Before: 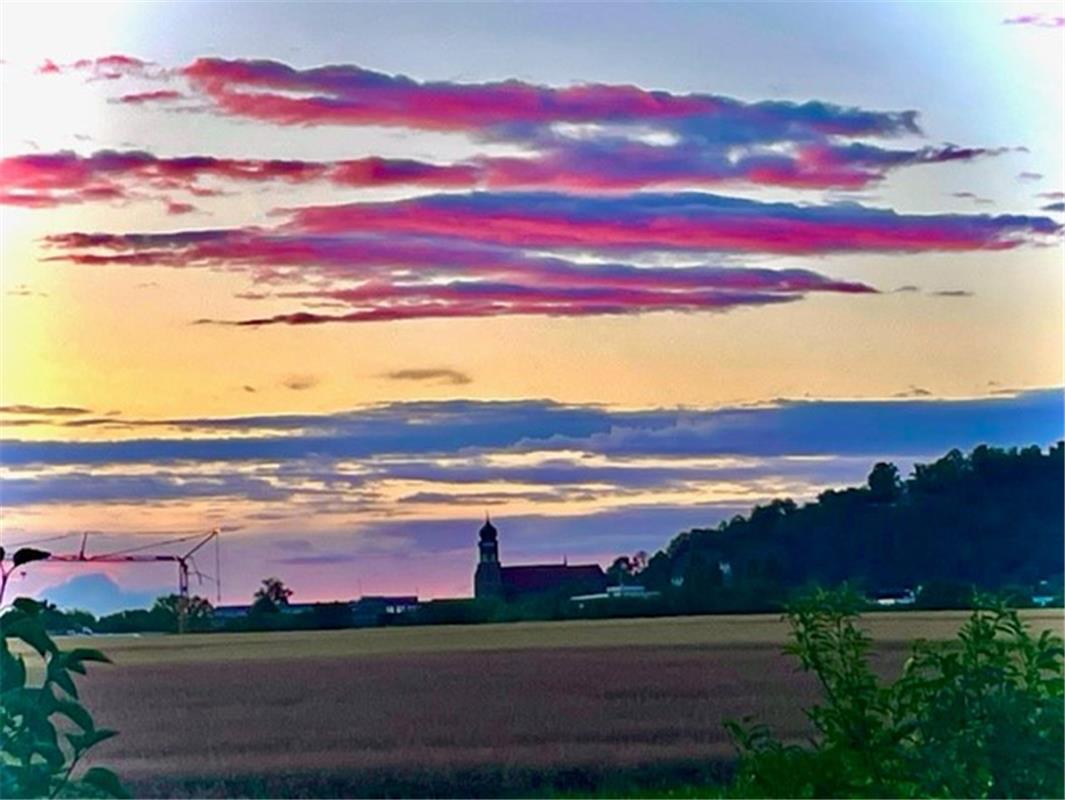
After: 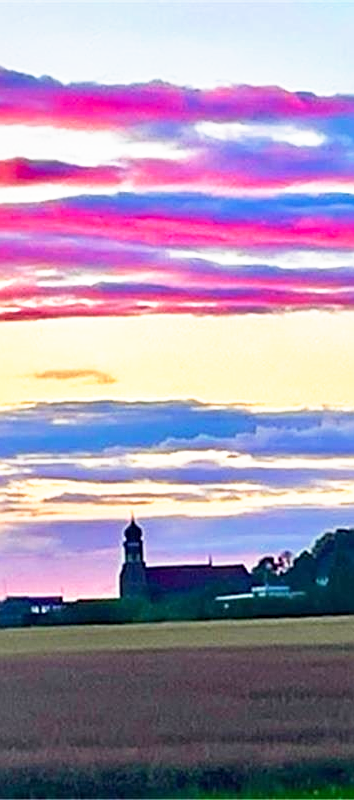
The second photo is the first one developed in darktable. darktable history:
vibrance: on, module defaults
sharpen: on, module defaults
crop: left 33.36%, right 33.36%
base curve: curves: ch0 [(0, 0) (0.495, 0.917) (1, 1)], preserve colors none
